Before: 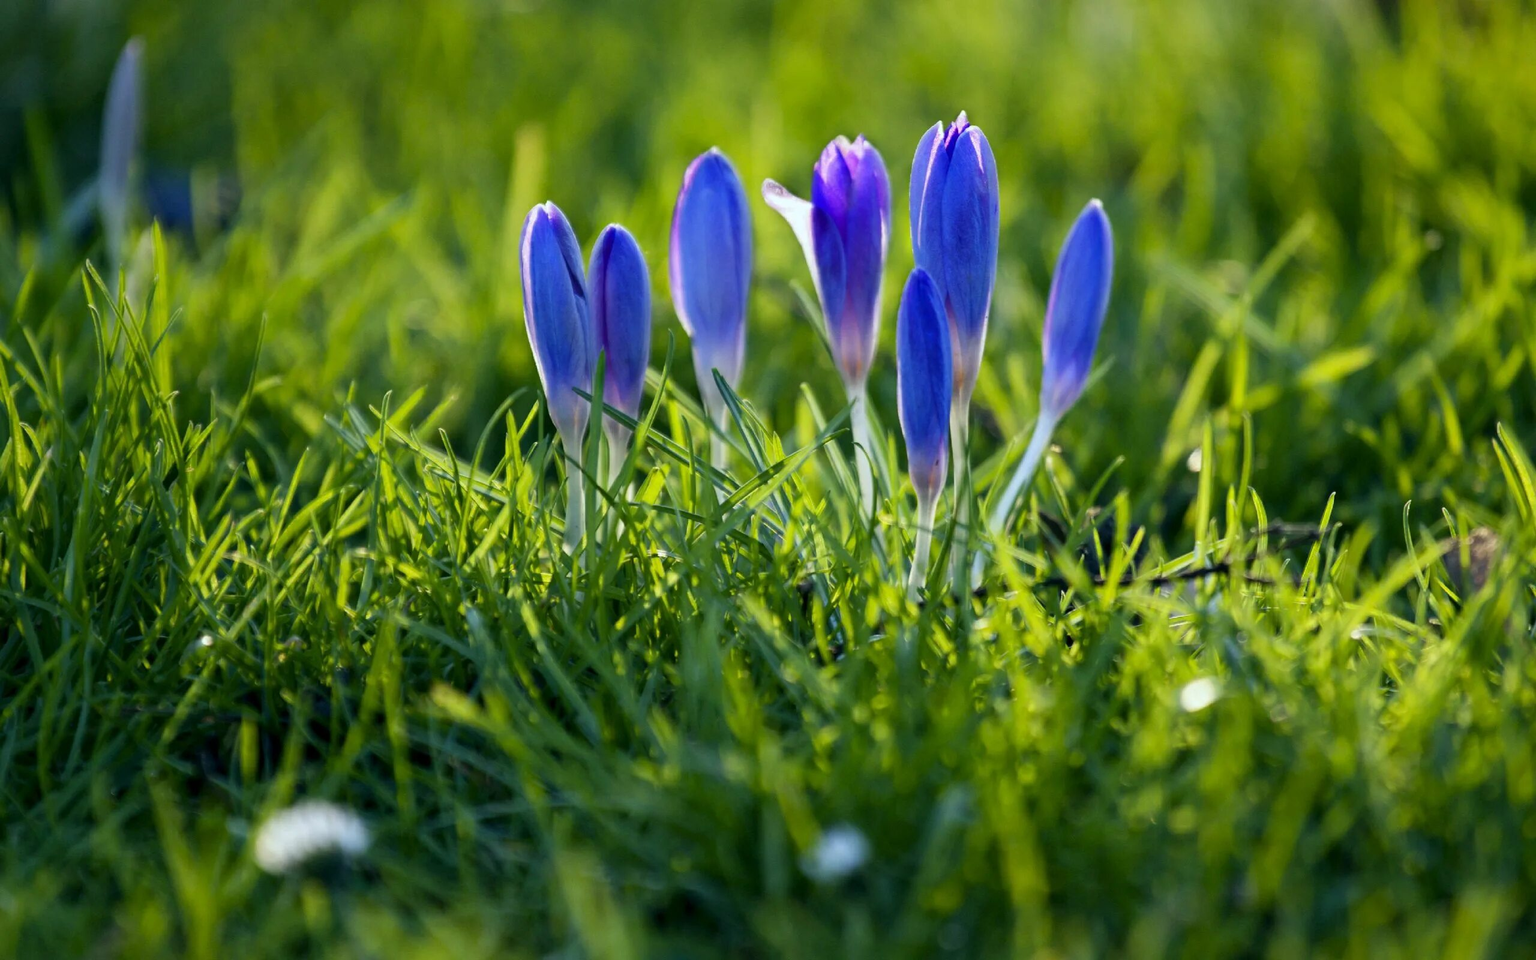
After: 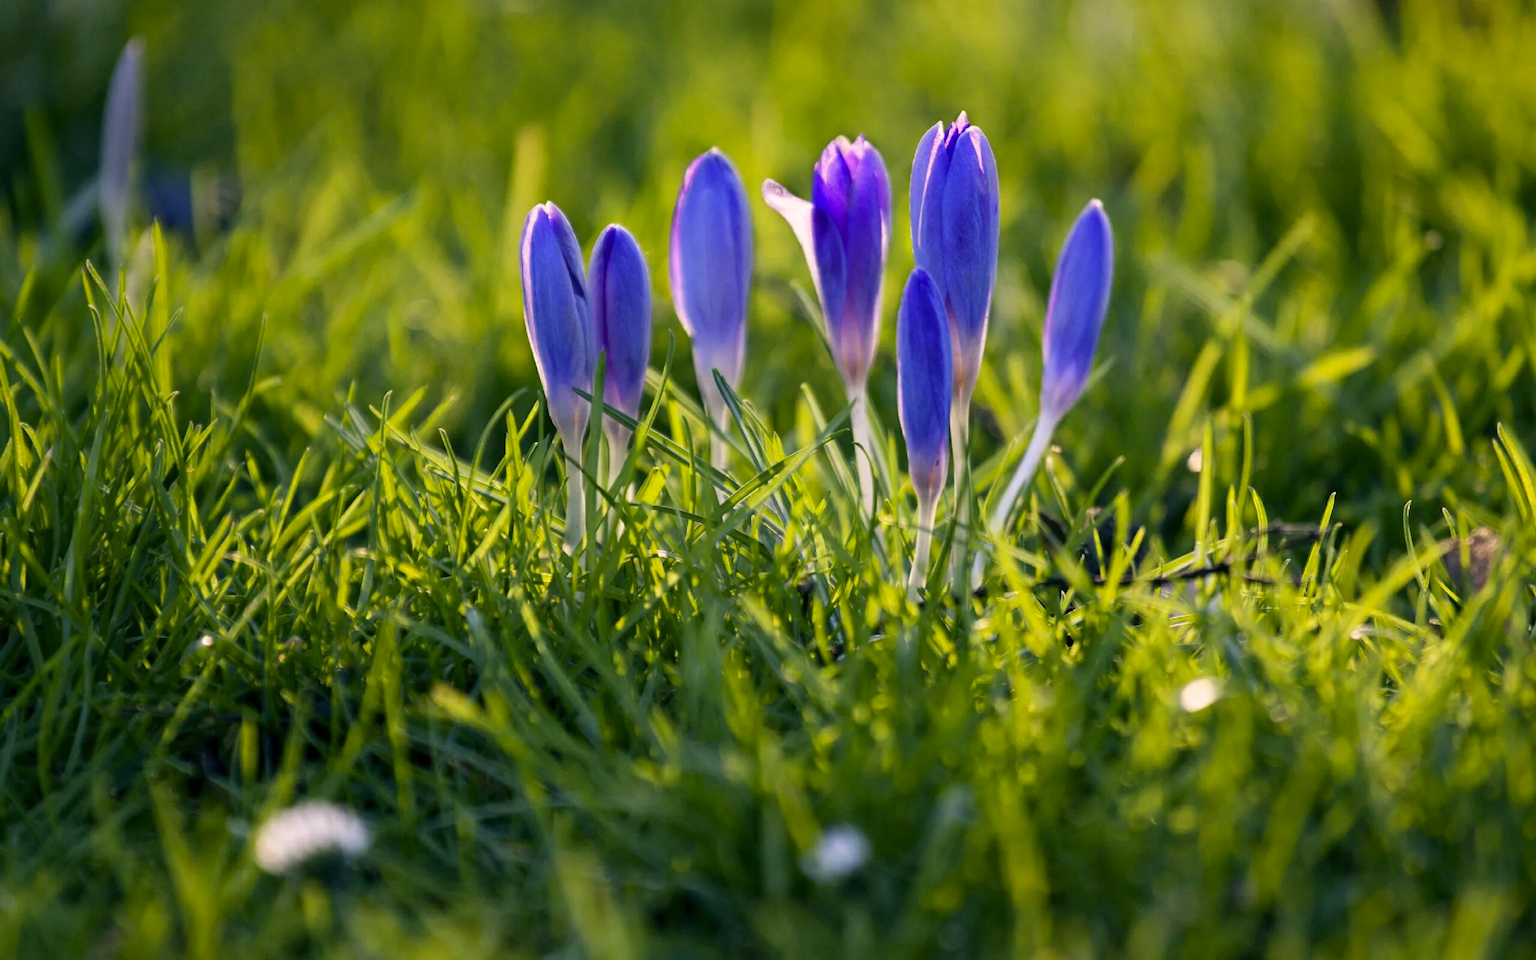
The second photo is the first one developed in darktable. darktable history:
color correction: highlights a* 12.61, highlights b* 5.53
